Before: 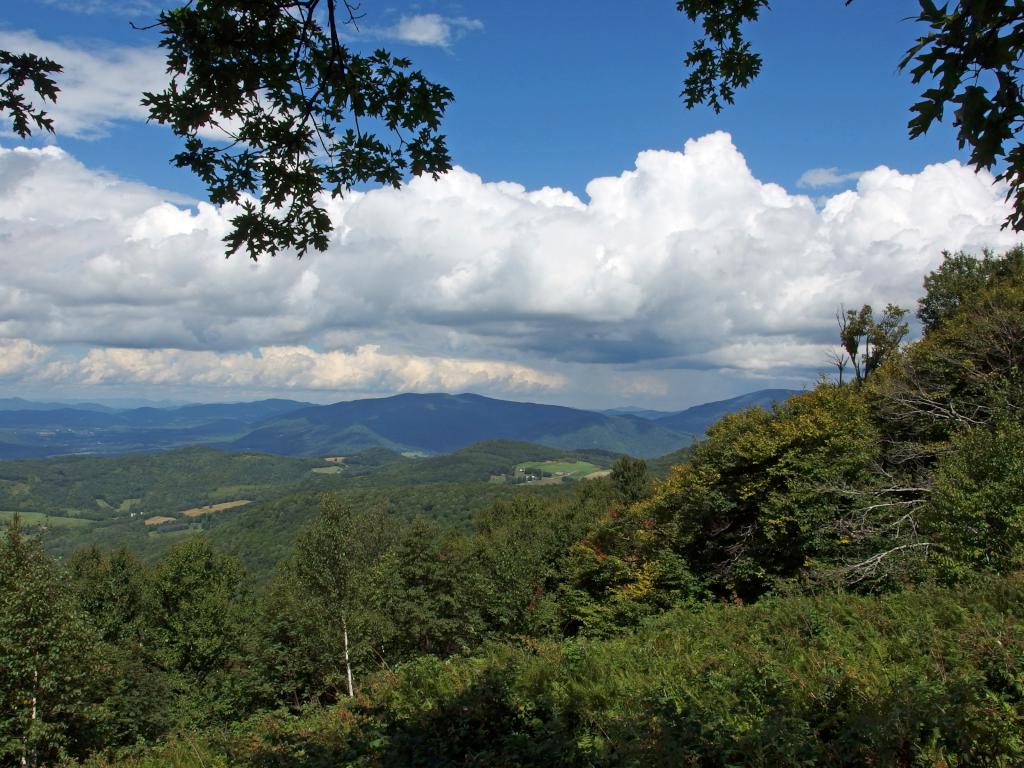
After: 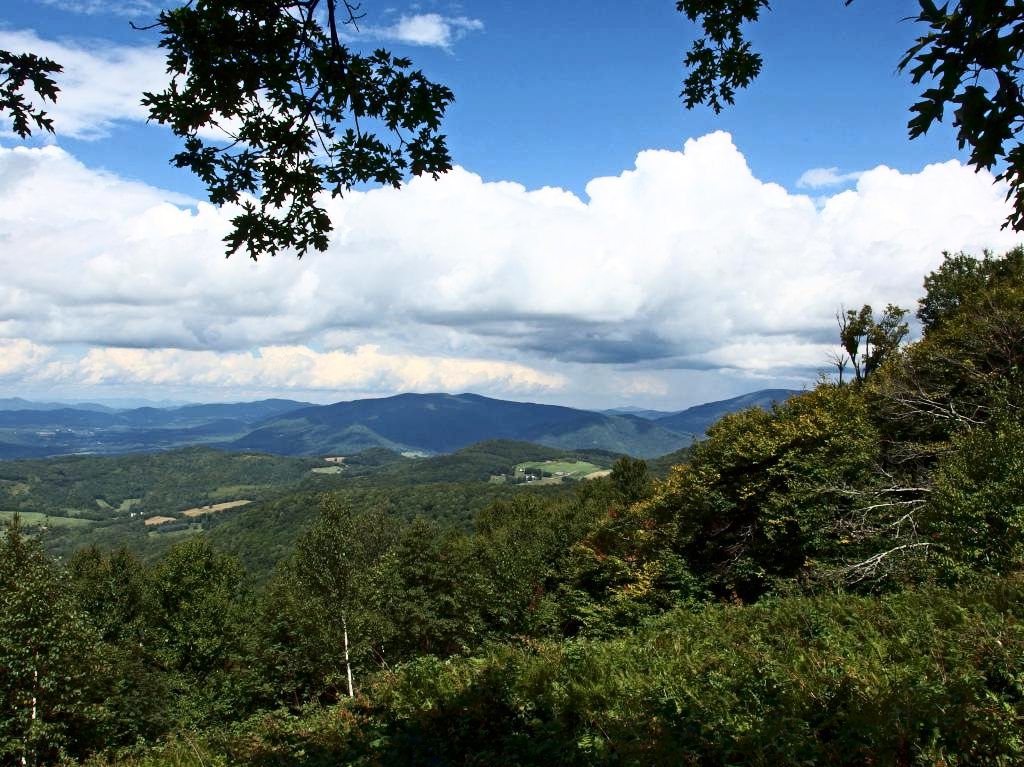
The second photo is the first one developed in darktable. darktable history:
crop: bottom 0.071%
base curve: curves: ch0 [(0, 0) (0.666, 0.806) (1, 1)]
contrast brightness saturation: contrast 0.28
